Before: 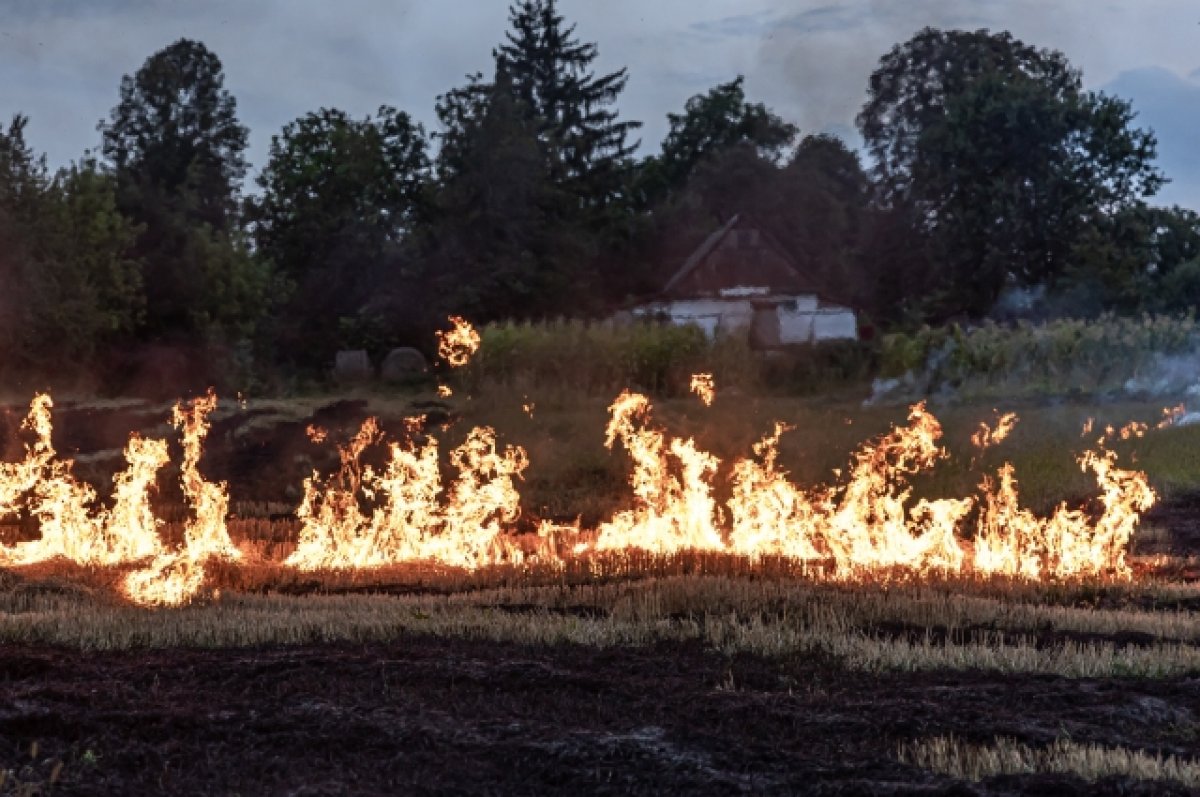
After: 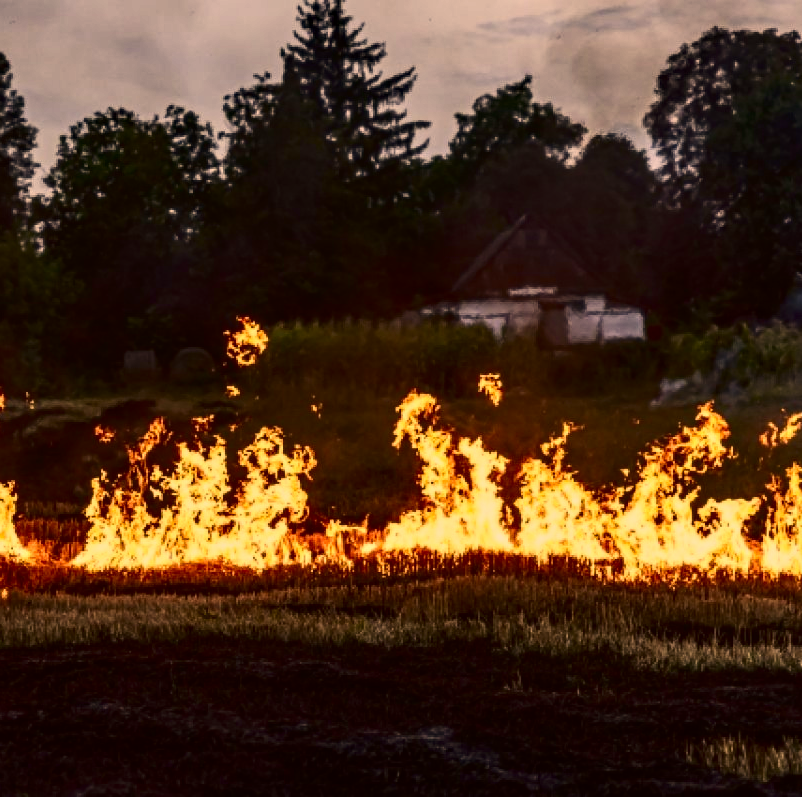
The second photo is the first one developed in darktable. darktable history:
local contrast: on, module defaults
color correction: highlights a* 17.94, highlights b* 35.39, shadows a* 1.48, shadows b* 6.42, saturation 1.01
contrast brightness saturation: contrast 0.32, brightness -0.08, saturation 0.17
crop and rotate: left 17.732%, right 15.423%
